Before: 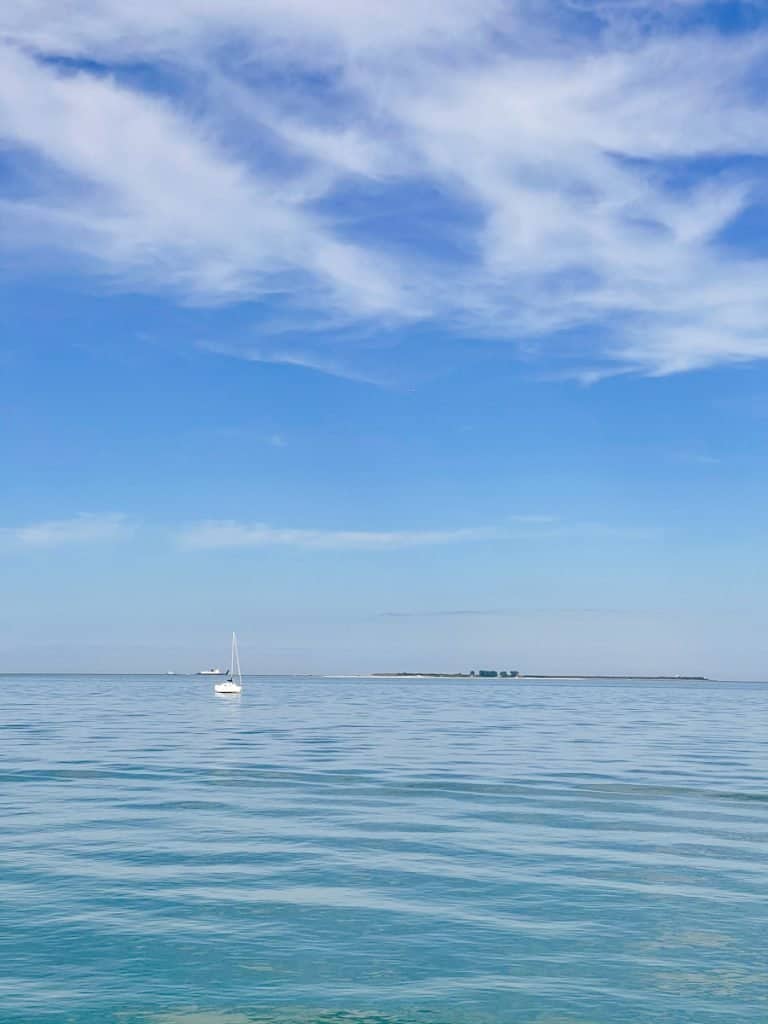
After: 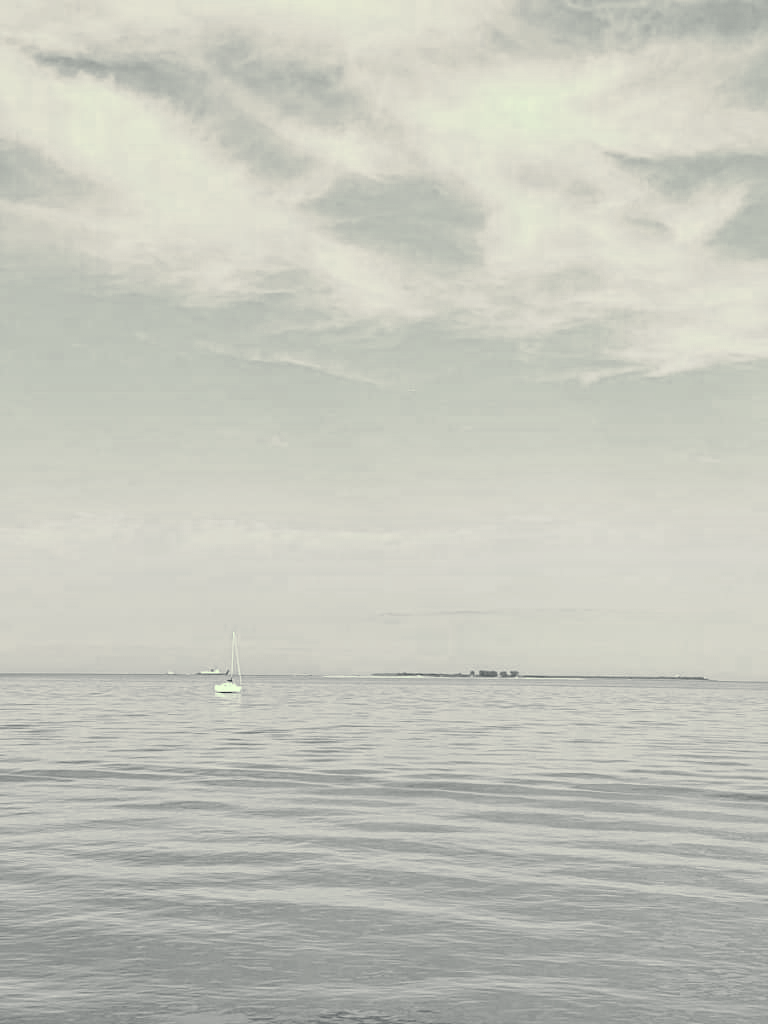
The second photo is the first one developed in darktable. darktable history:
tone curve: curves: ch0 [(0, 0) (0.003, 0.128) (0.011, 0.133) (0.025, 0.133) (0.044, 0.141) (0.069, 0.152) (0.1, 0.169) (0.136, 0.201) (0.177, 0.239) (0.224, 0.294) (0.277, 0.358) (0.335, 0.428) (0.399, 0.488) (0.468, 0.55) (0.543, 0.611) (0.623, 0.678) (0.709, 0.755) (0.801, 0.843) (0.898, 0.91) (1, 1)], preserve colors none
color look up table: target L [84.73, 78.68, 80.44, 75.52, 76.25, 58.61, 53.35, 39.88, 40.71, 34.6, 26.8, 201.81, 84.73, 80.52, 64.75, 64.35, 61.16, 68.2, 54.32, 41.25, 41.99, 42.37, 25.08, 7.15, 98.87, 100.9, 90.09, 78.8, 87.3, 76.35, 90.61, 71.86, 70.45, 89.02, 69.61, 84.73, 47.65, 55.53, 34.09, 40.83, 20.74, 6.954, 98.54, 87.49, 85.65, 77.08, 59.63, 58.32, 34.5], target a [-2.859, -2.985, -2.969, -2.655, -2.704, -3.042, -4.219, -2.76, -2.368, -1.503, -1.444, 0, -2.859, -2.797, -2.95, -3.11, -3.58, -2.809, -2.943, -1.833, -2.192, -2.33, -1.456, -4.958, -14.51, -2.62, -3.897, -2.381, -3.828, -2.204, -4.882, -2.665, -2.773, -2.604, -3.099, -2.859, -2.333, -2.718, -1.726, -1.806, -1.878, -5.94, -14.92, -2.932, -2.319, -2.198, -3.551, -2.511, -1.933], target b [8.274, 6.603, 6.6, 5.663, 5.639, 2.715, 2.439, -0.201, 0.441, -1.177, -0.511, -0.001, 8.274, 7.262, 3.454, 4.252, 3.559, 4.831, 1.822, 0, -0.144, 0.427, -0.551, -2.94, 22.71, 24.3, 11.41, 6.291, 9.396, 5.242, 12.22, 4.563, 4.147, 10.2, 4.025, 8.274, 0.435, 2.053, -0.033, 0.007, -0.601, -3.252, 22.76, 8.838, 7.453, 5.211, 3.096, 2.362, -0.7], num patches 49
